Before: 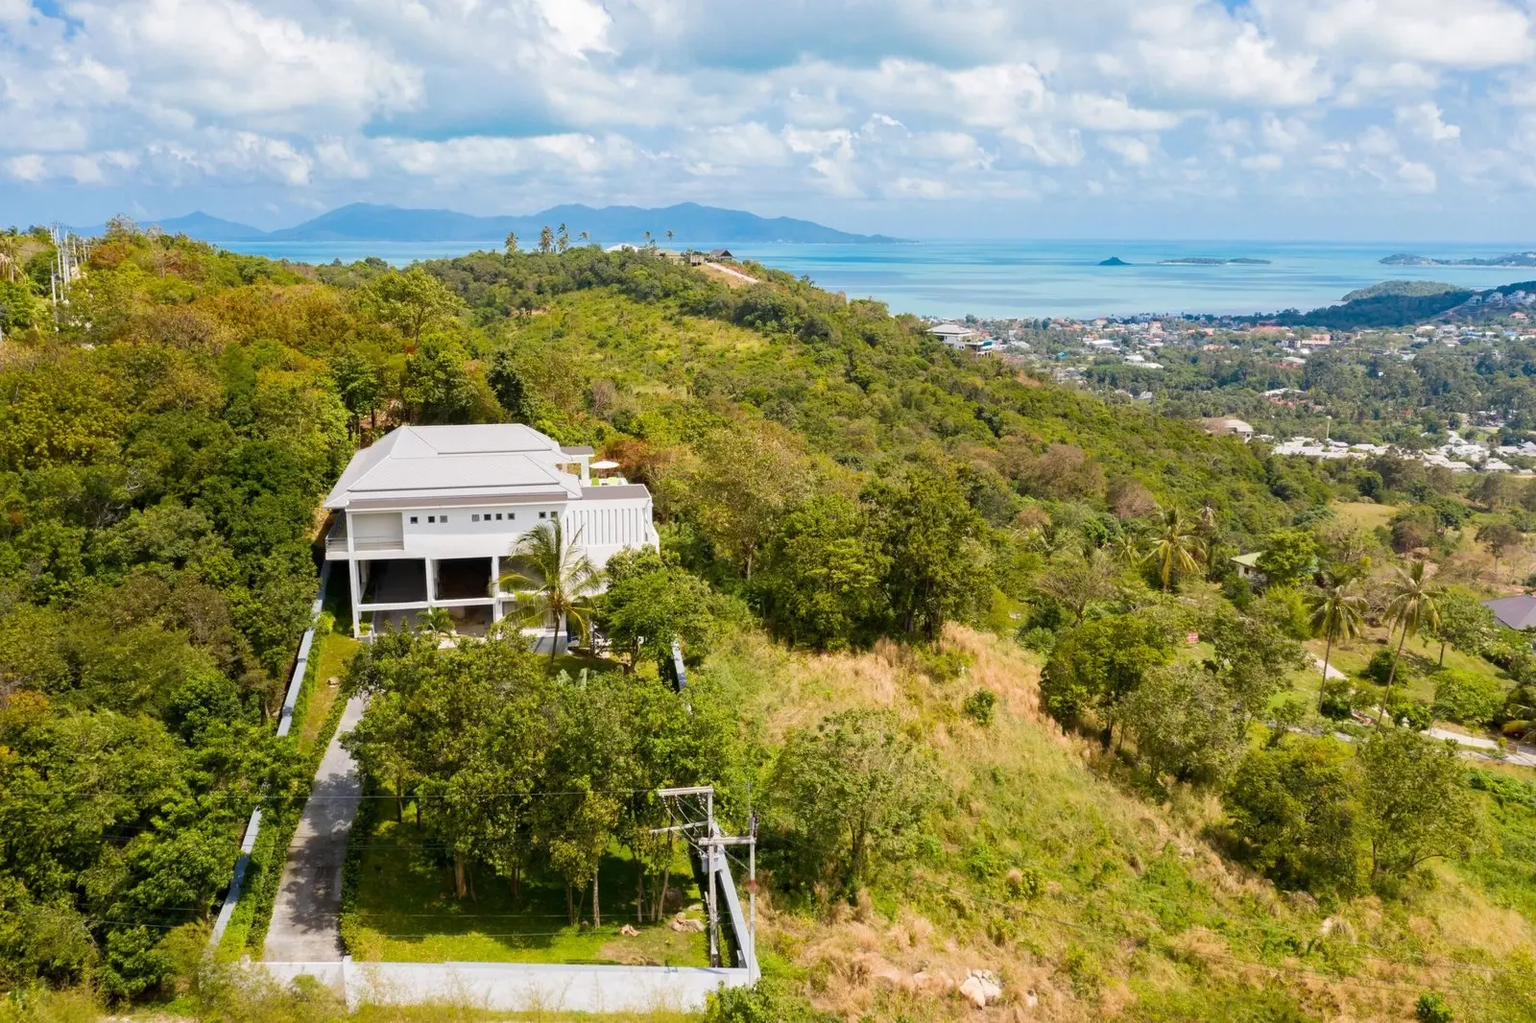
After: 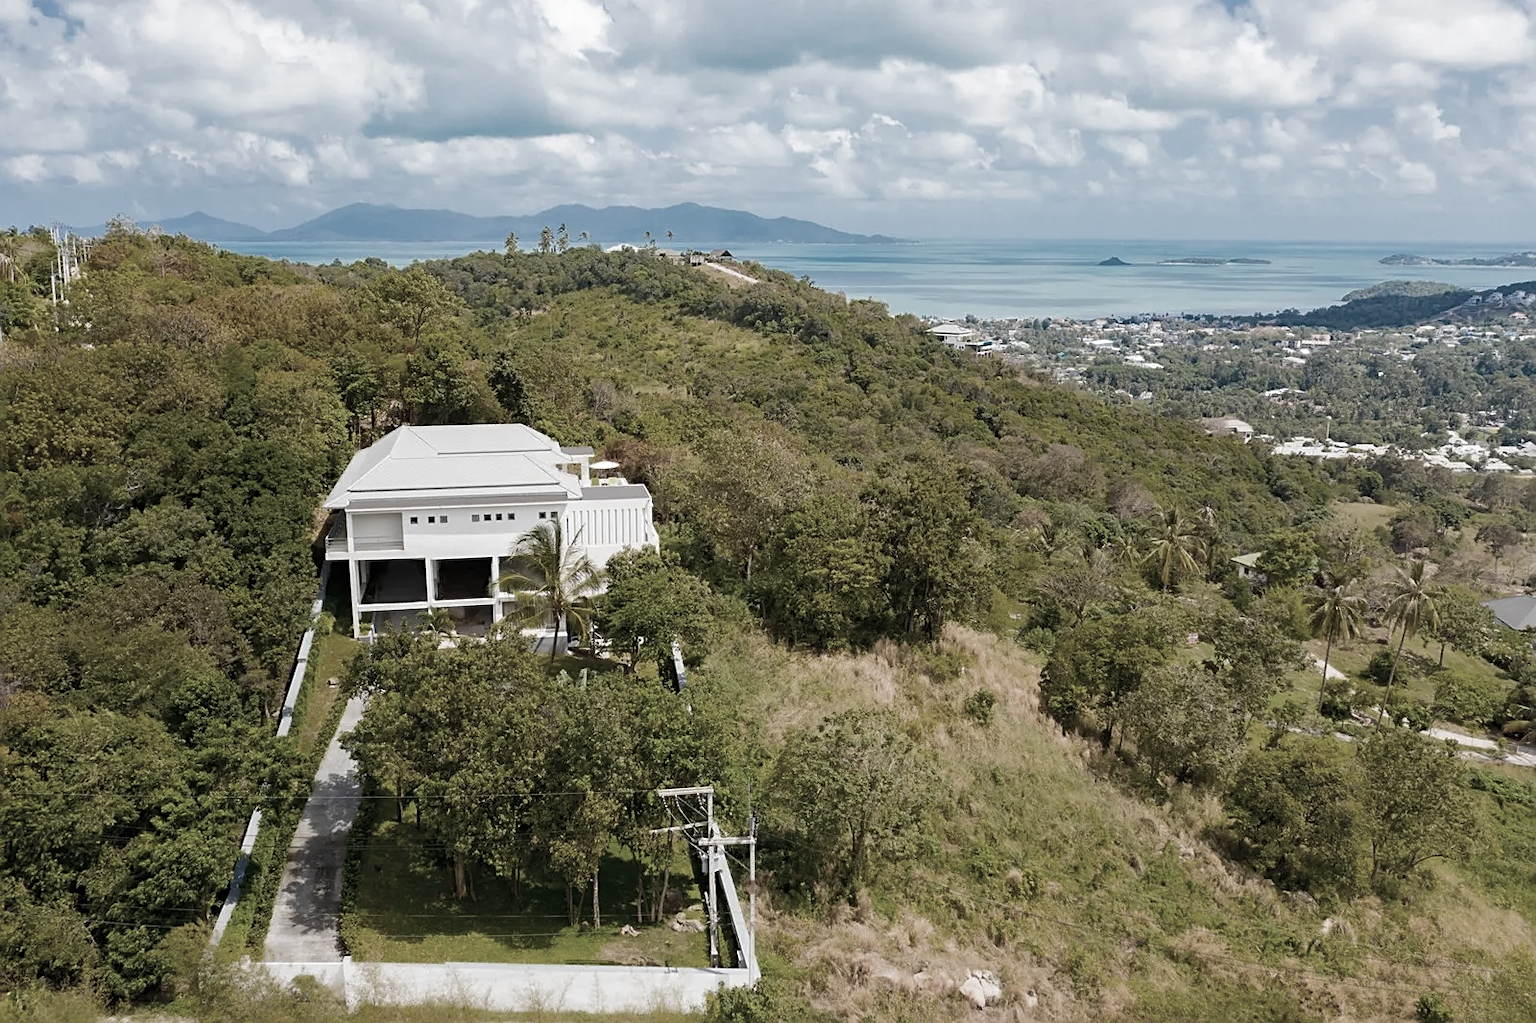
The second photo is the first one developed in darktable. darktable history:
sharpen: on, module defaults
color zones: curves: ch0 [(0, 0.487) (0.241, 0.395) (0.434, 0.373) (0.658, 0.412) (0.838, 0.487)]; ch1 [(0, 0) (0.053, 0.053) (0.211, 0.202) (0.579, 0.259) (0.781, 0.241)]
